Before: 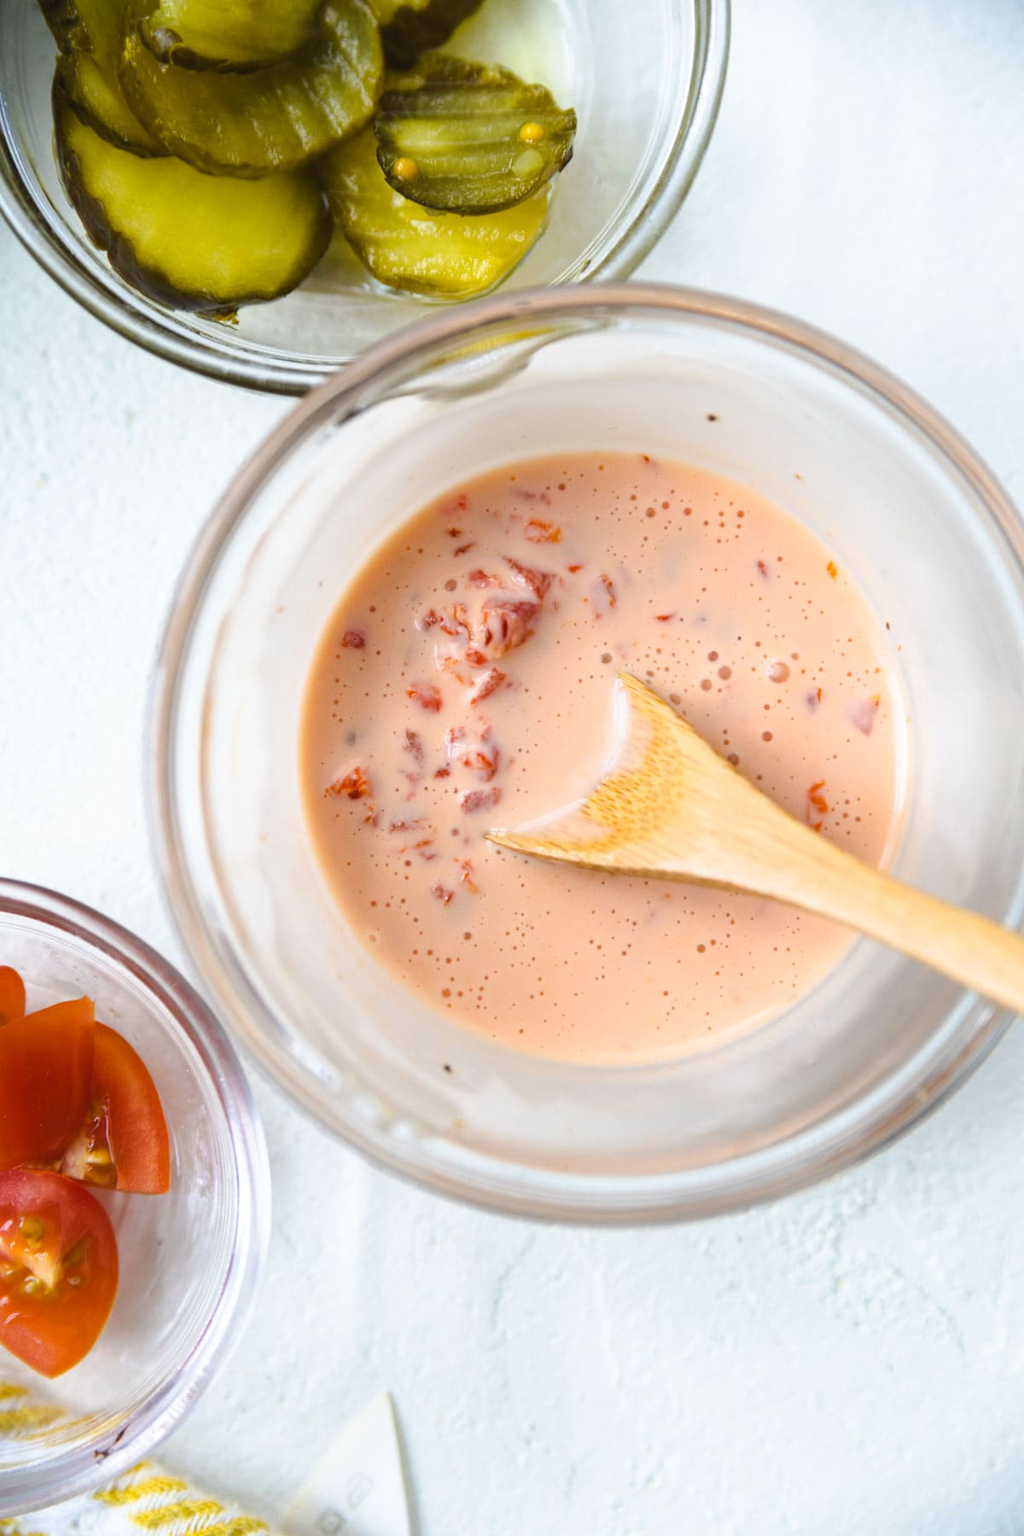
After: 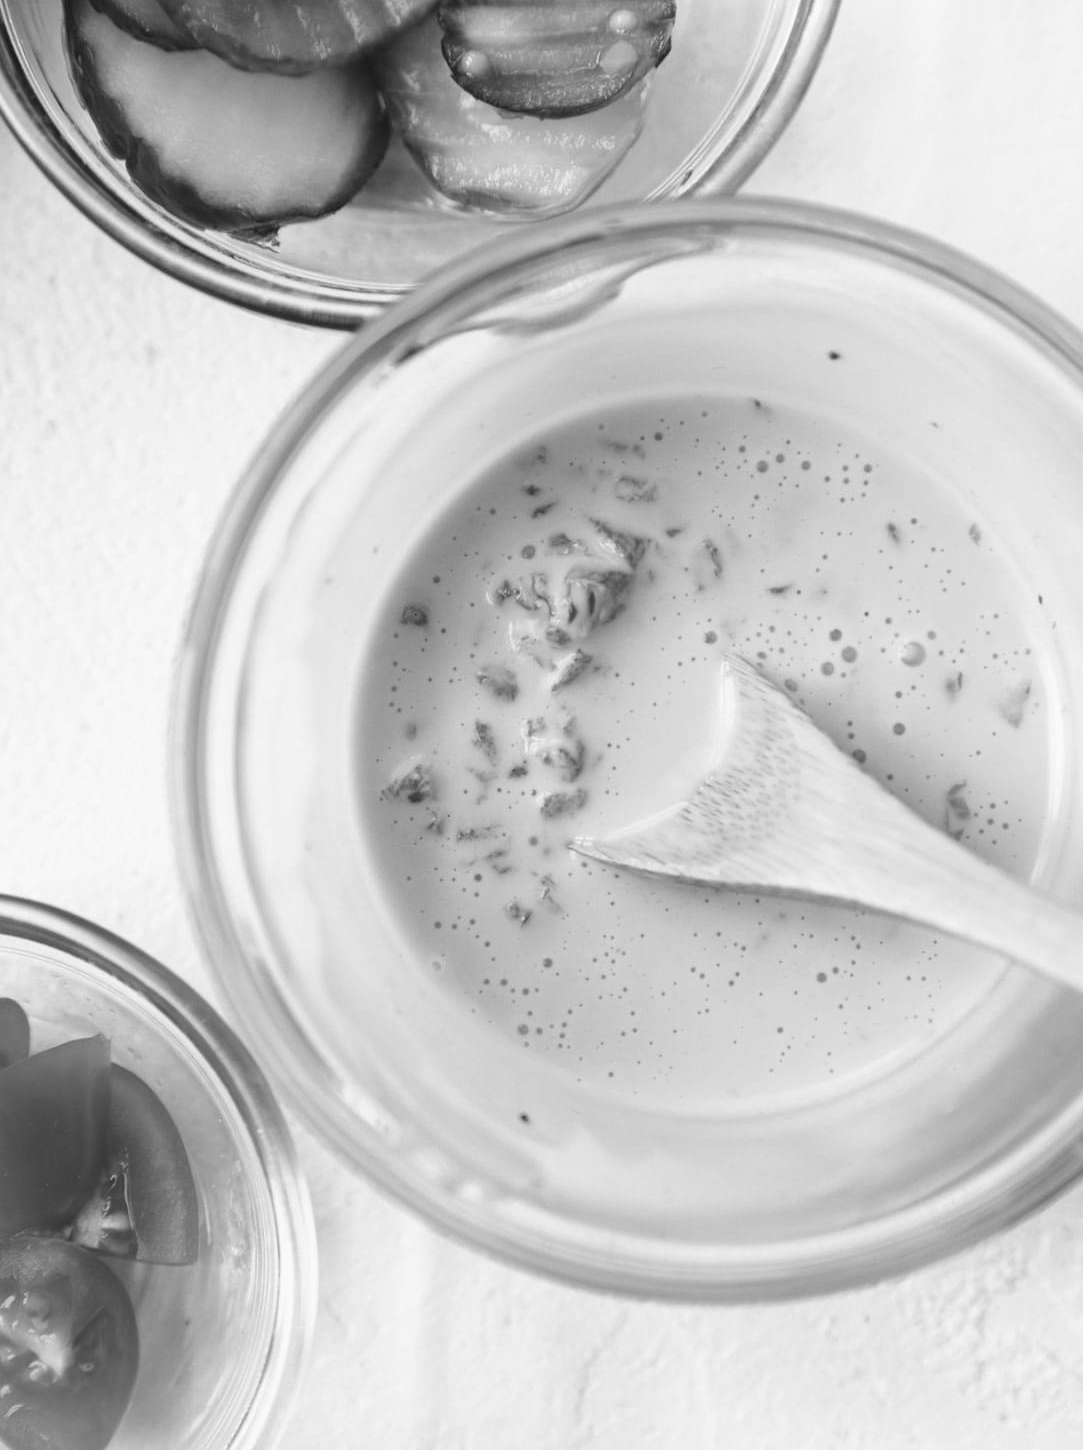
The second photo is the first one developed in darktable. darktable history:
crop: top 7.49%, right 9.717%, bottom 11.943%
monochrome: a -6.99, b 35.61, size 1.4
exposure: compensate highlight preservation false
